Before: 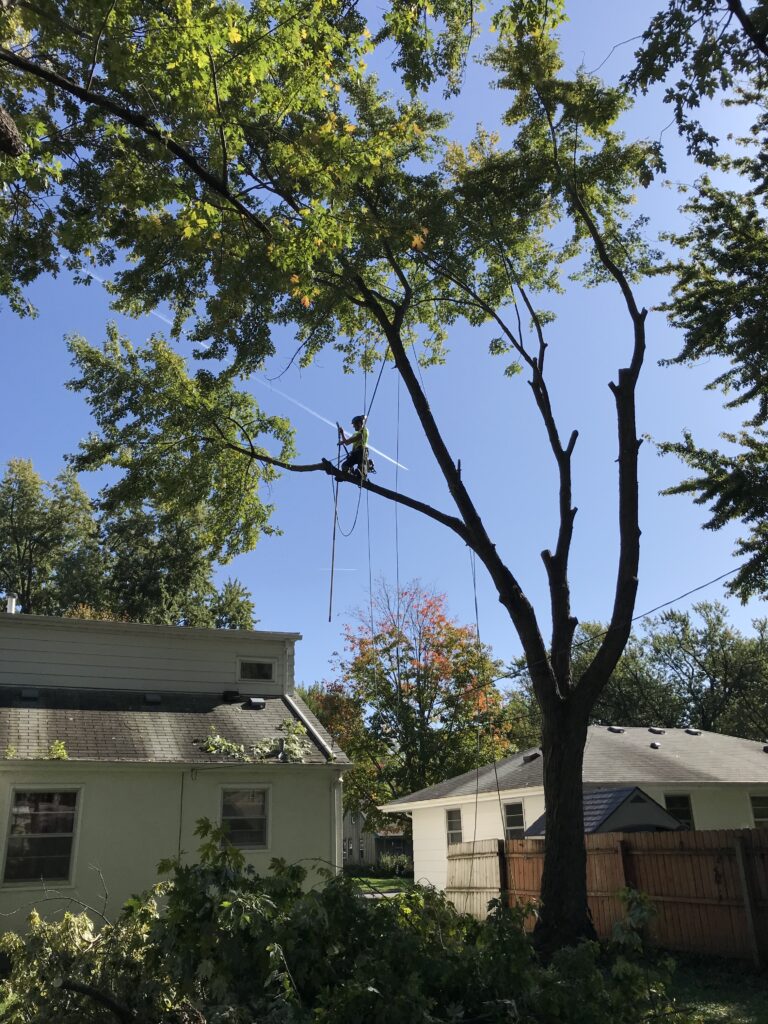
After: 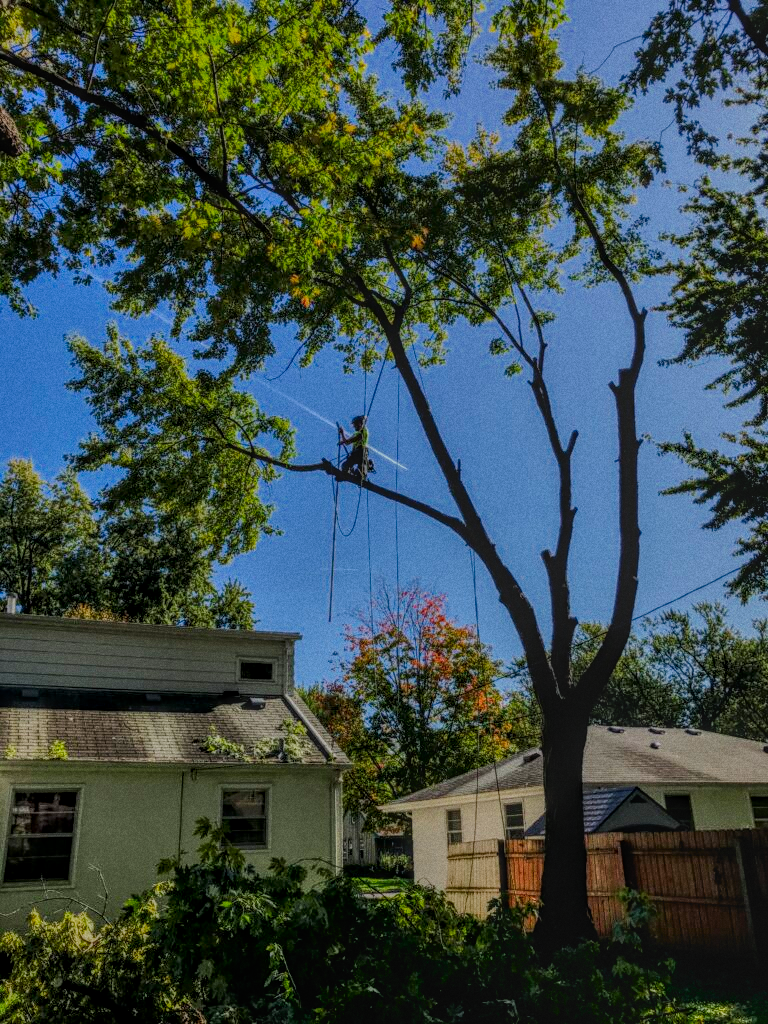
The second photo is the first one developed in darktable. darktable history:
exposure: exposure 0.376 EV, compensate highlight preservation false
grain: coarseness 22.88 ISO
filmic rgb: black relative exposure -7.15 EV, white relative exposure 5.36 EV, hardness 3.02, color science v6 (2022)
local contrast: highlights 20%, shadows 30%, detail 200%, midtone range 0.2
contrast brightness saturation: brightness -0.25, saturation 0.2
shadows and highlights: highlights color adjustment 0%, low approximation 0.01, soften with gaussian
